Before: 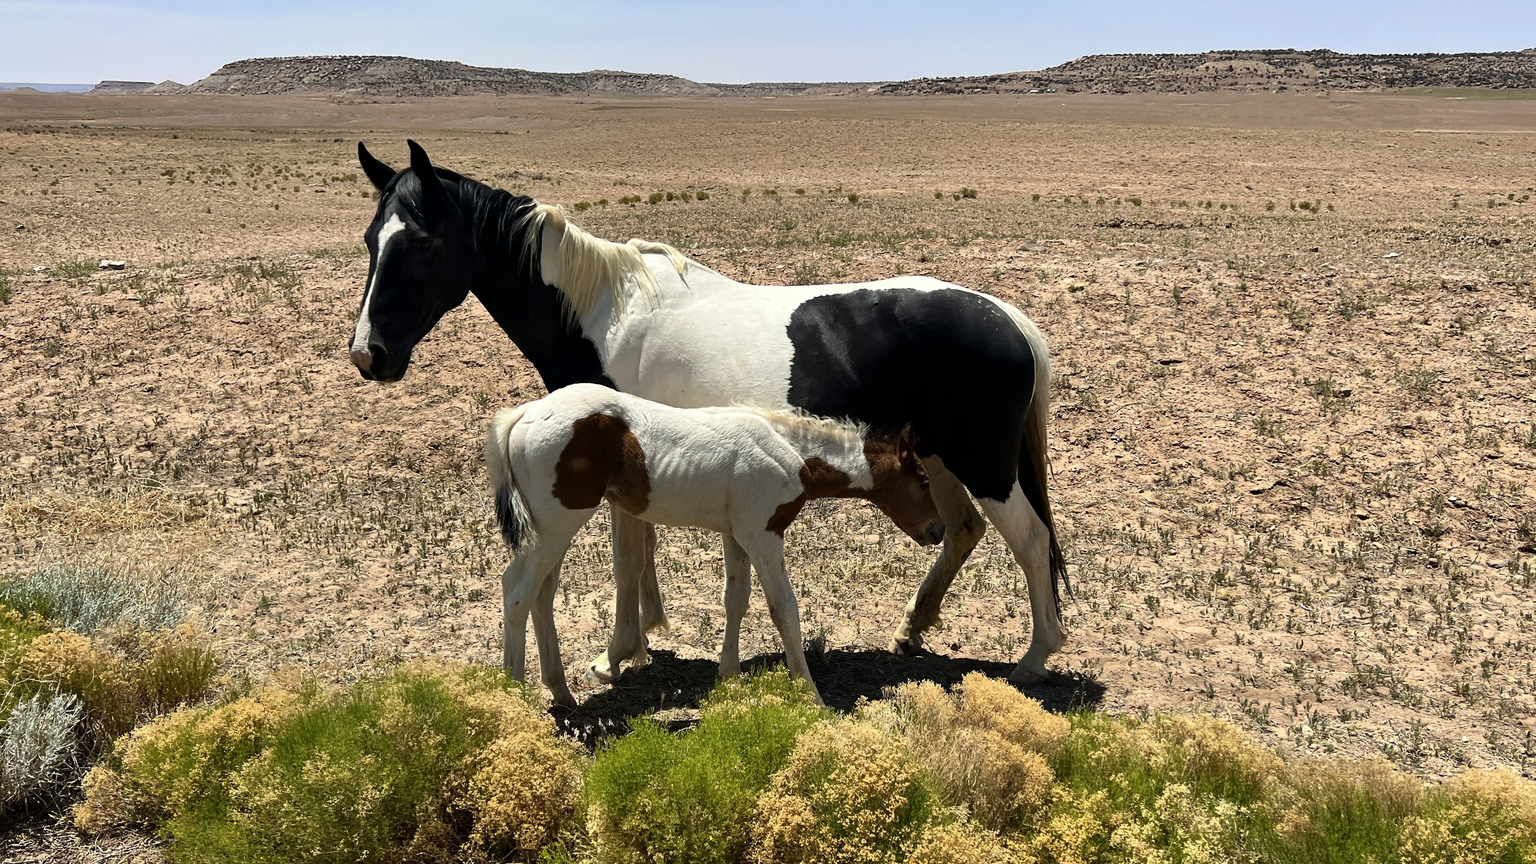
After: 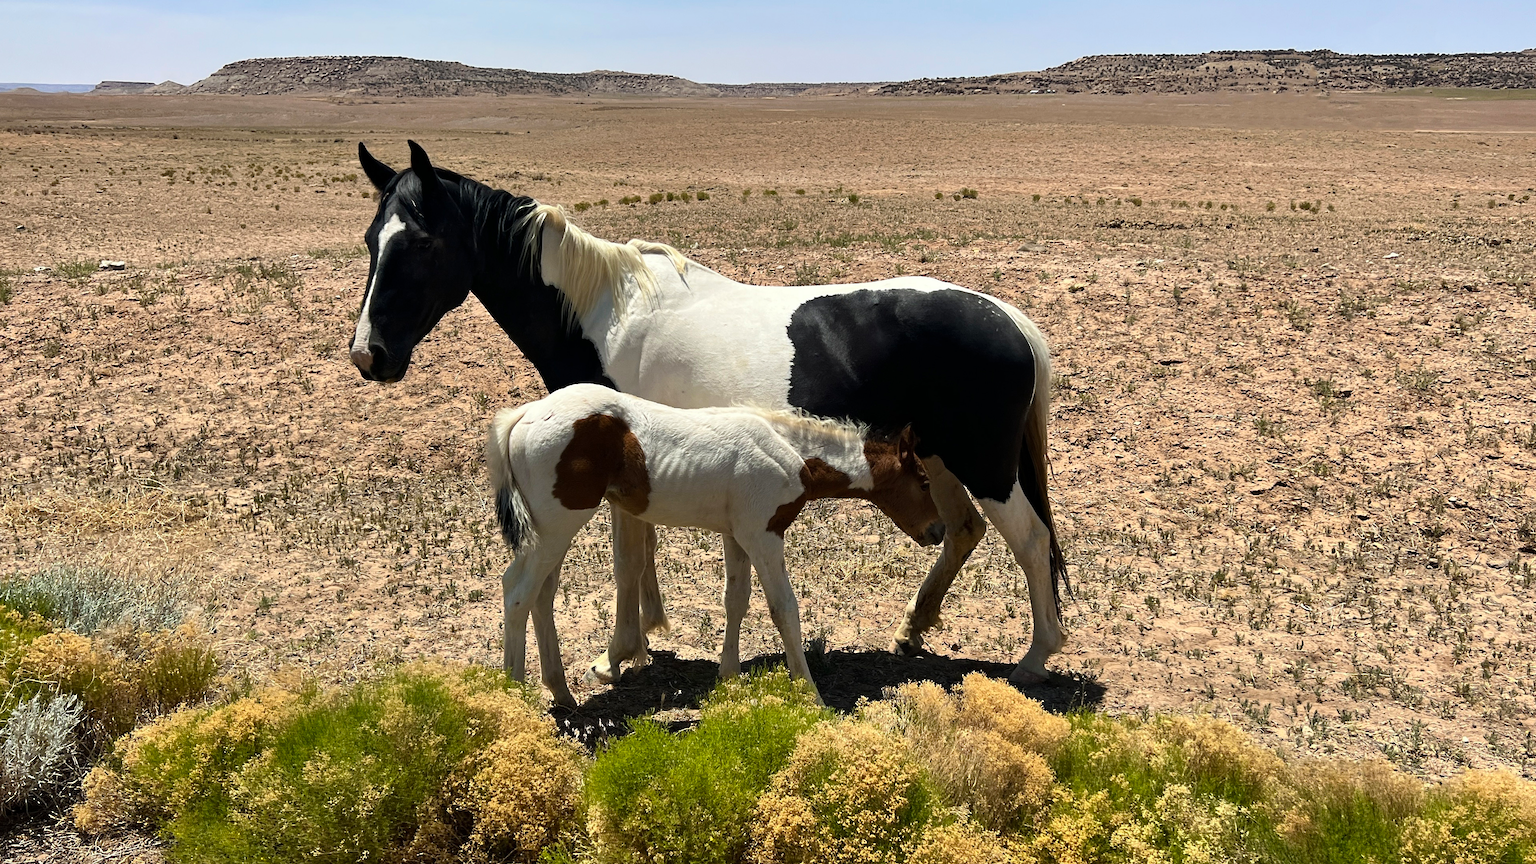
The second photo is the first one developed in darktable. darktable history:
sharpen: radius 5.276, amount 0.315, threshold 26.447
